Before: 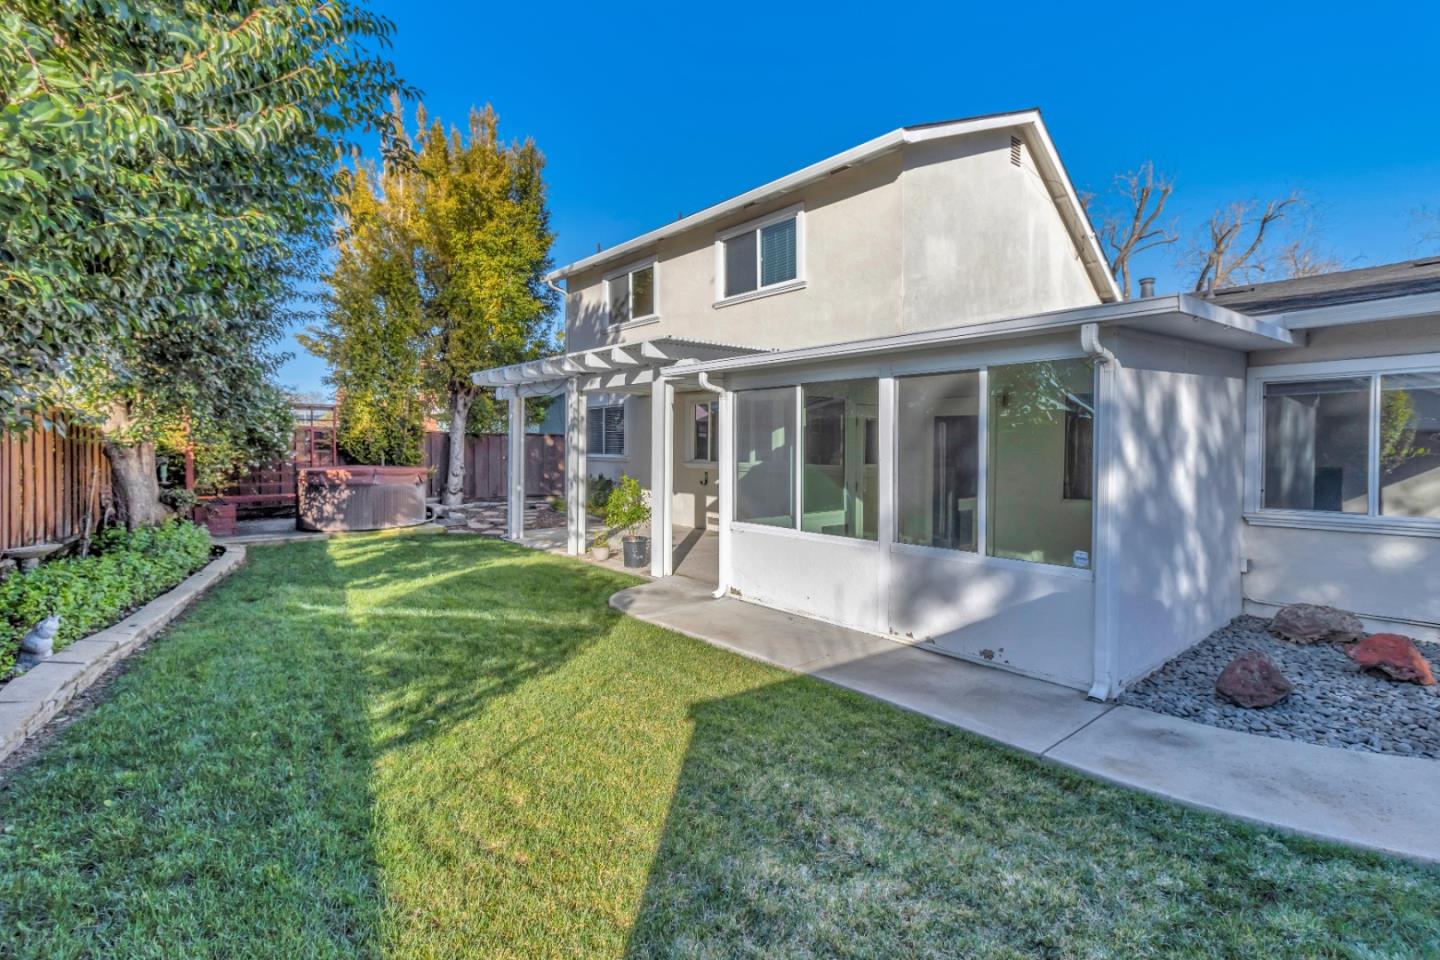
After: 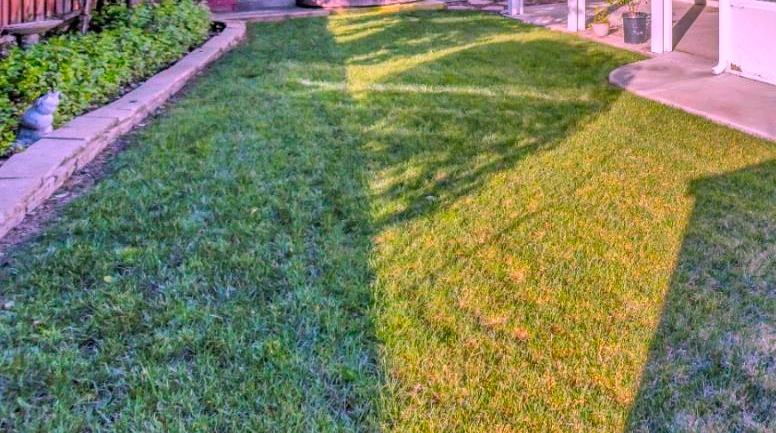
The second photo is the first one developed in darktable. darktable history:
color correction: highlights a* 19, highlights b* -12.17, saturation 1.67
crop and rotate: top 54.668%, right 46.045%, bottom 0.159%
